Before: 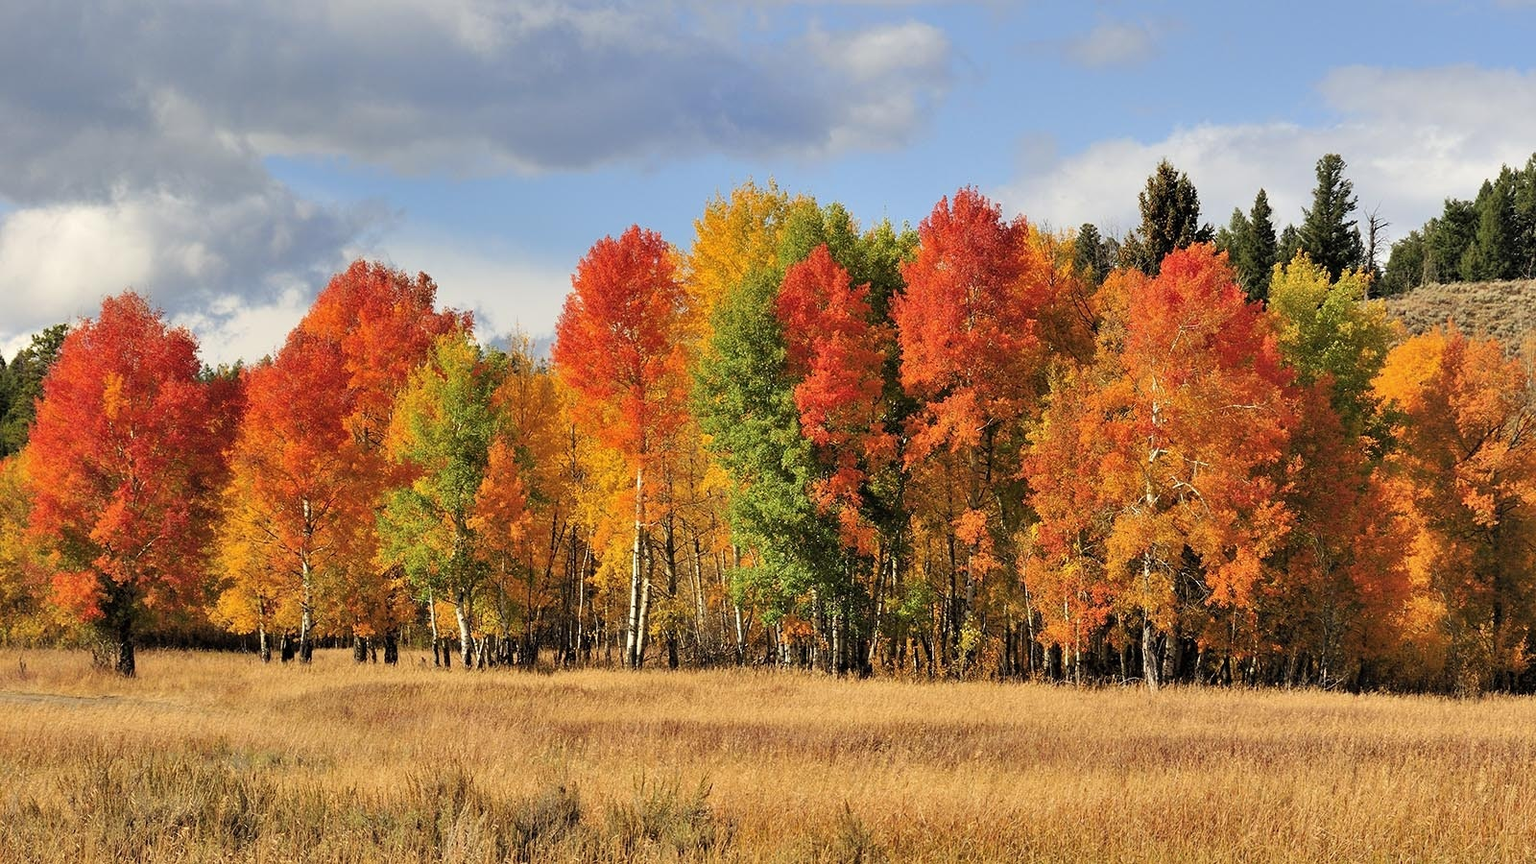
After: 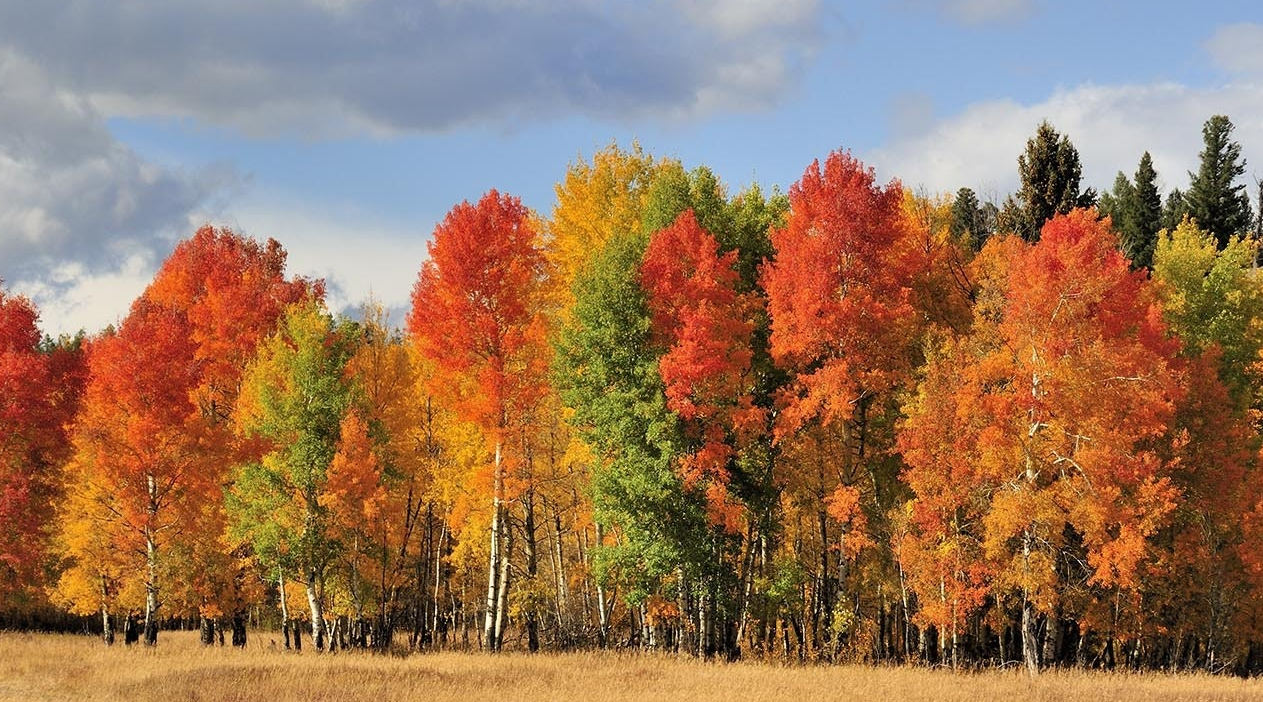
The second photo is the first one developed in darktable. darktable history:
crop and rotate: left 10.545%, top 5.099%, right 10.501%, bottom 16.845%
